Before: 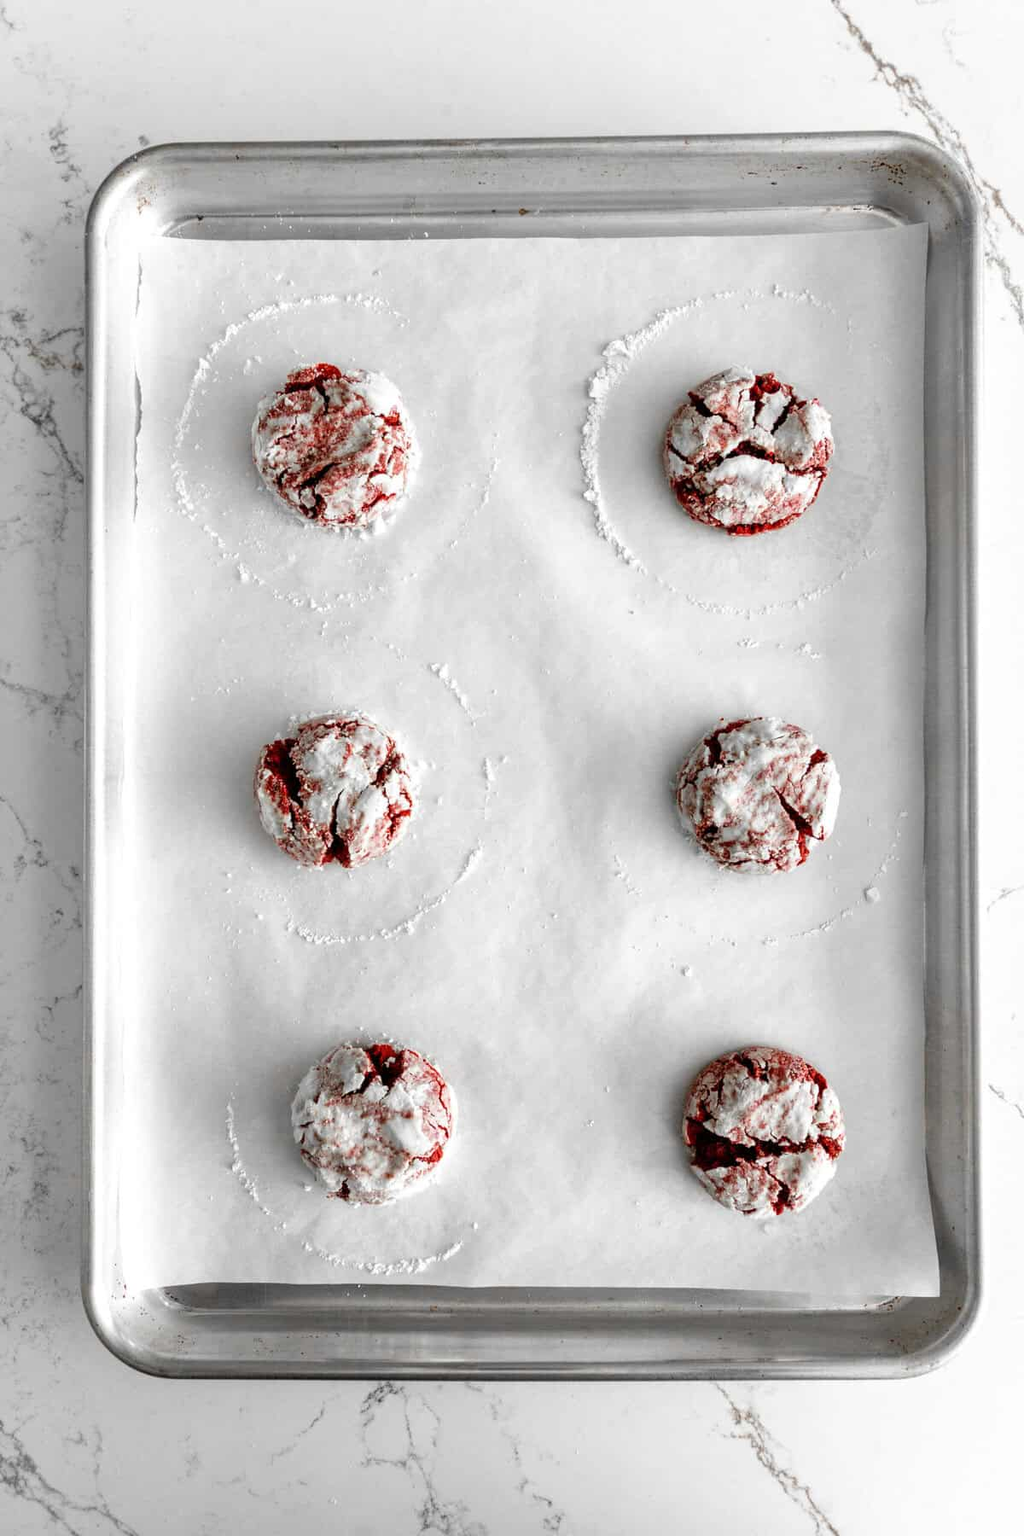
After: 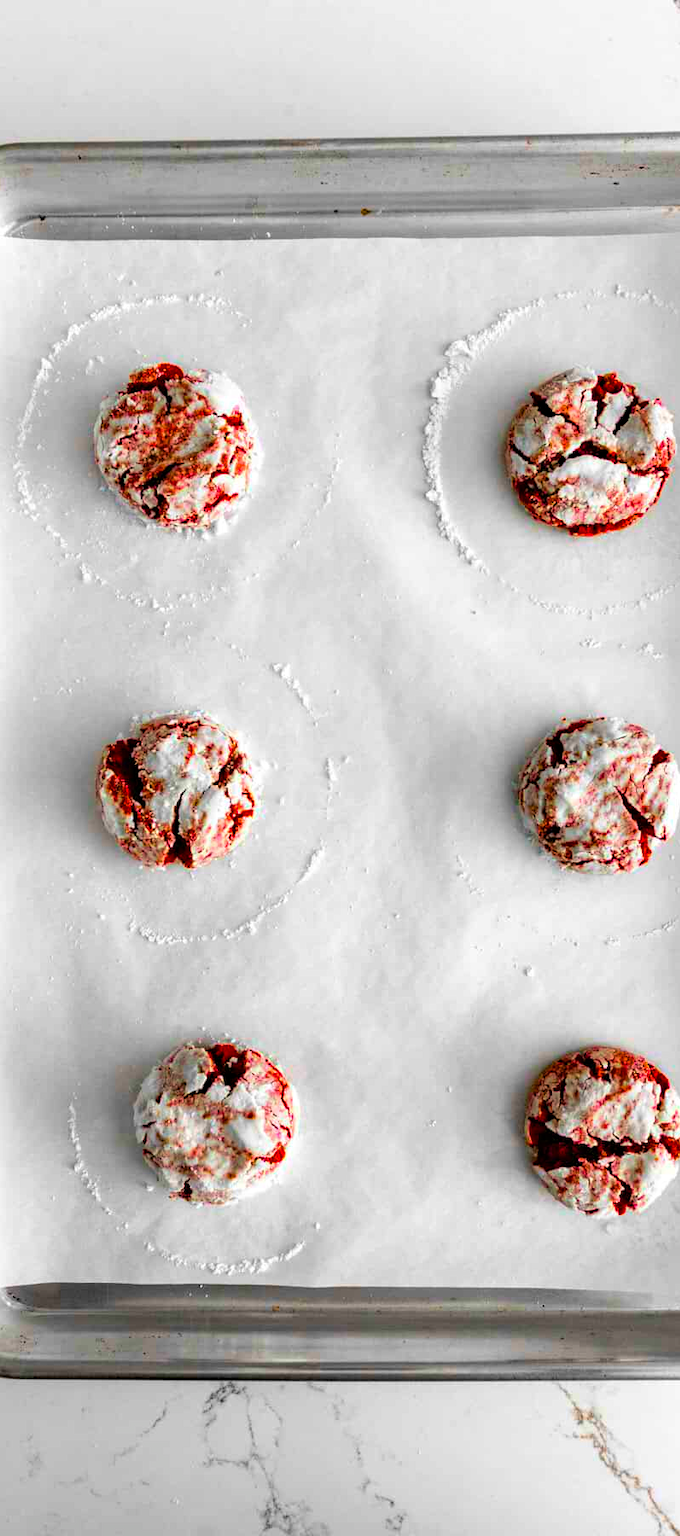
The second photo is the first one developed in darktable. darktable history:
color balance rgb: linear chroma grading › highlights 99.787%, linear chroma grading › global chroma 23.809%, perceptual saturation grading › global saturation 25.75%, global vibrance 20%
crop and rotate: left 15.469%, right 17.95%
haze removal: adaptive false
